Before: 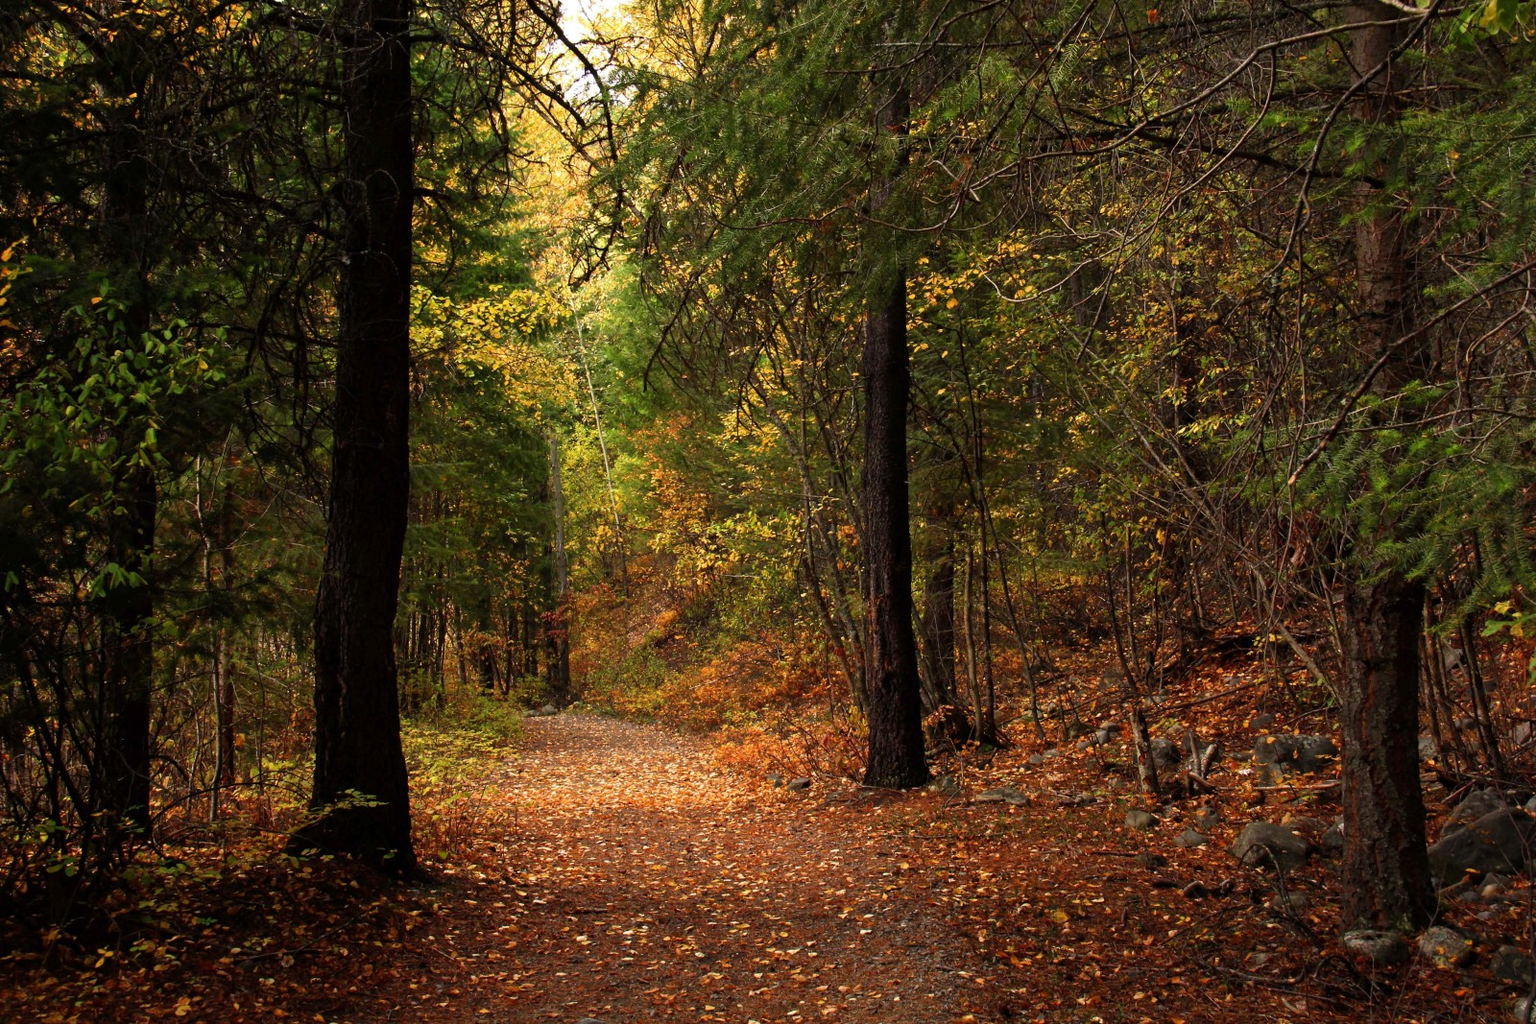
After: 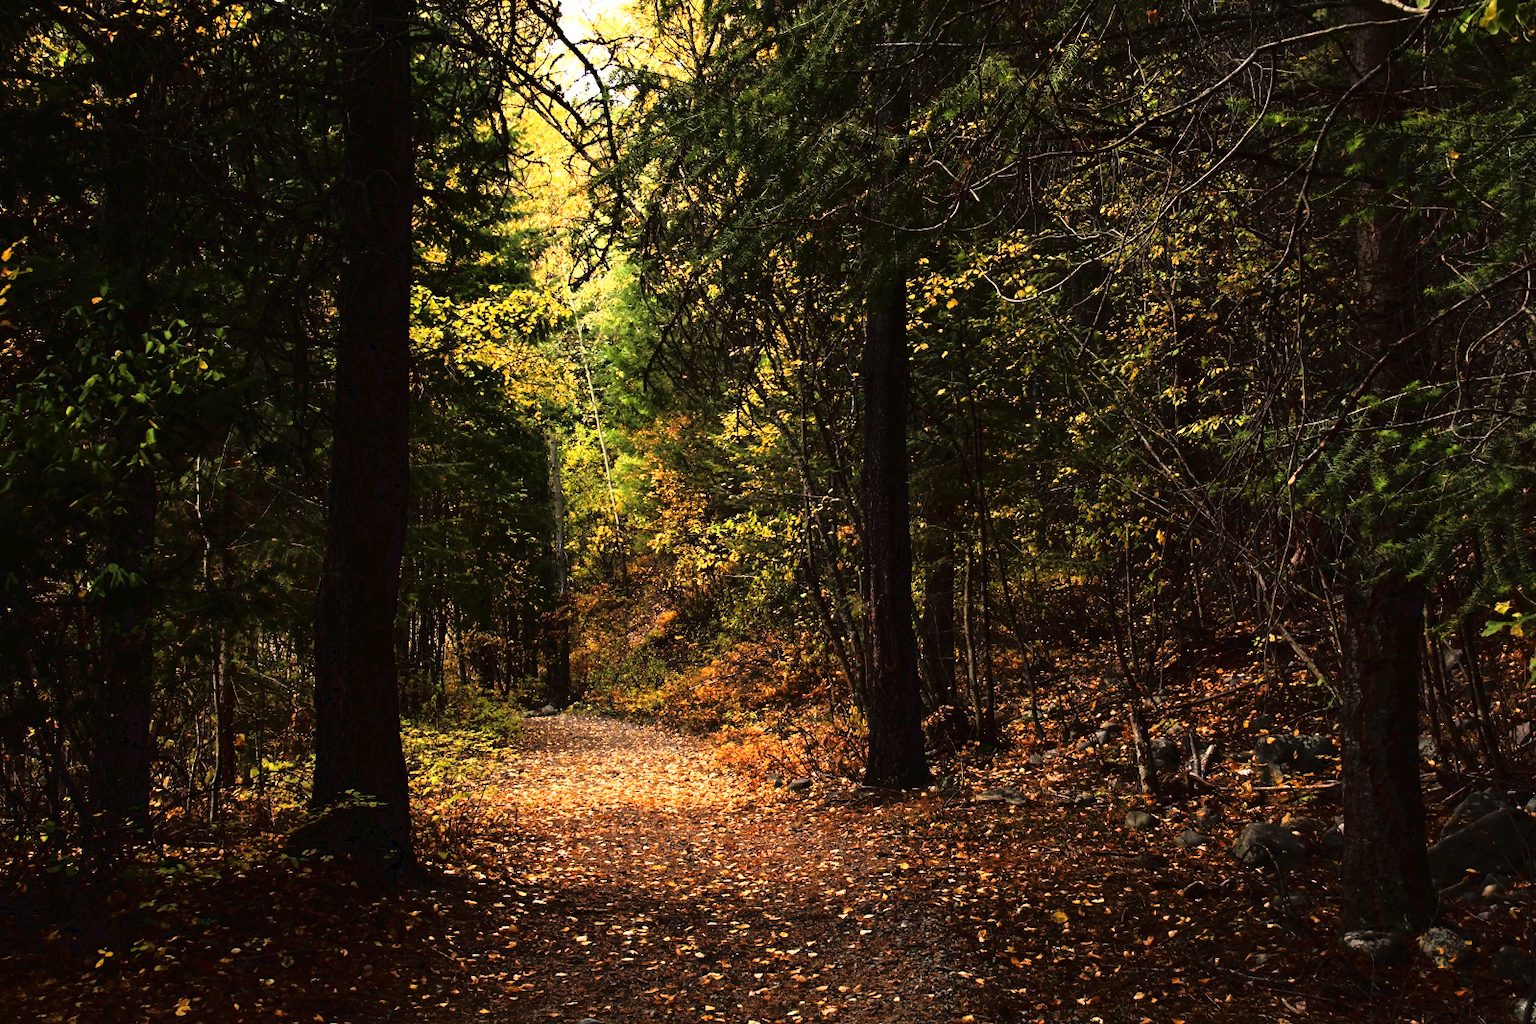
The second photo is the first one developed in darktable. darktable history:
tone curve: curves: ch0 [(0, 0) (0.003, 0.03) (0.011, 0.022) (0.025, 0.018) (0.044, 0.031) (0.069, 0.035) (0.1, 0.04) (0.136, 0.046) (0.177, 0.063) (0.224, 0.087) (0.277, 0.15) (0.335, 0.252) (0.399, 0.354) (0.468, 0.475) (0.543, 0.602) (0.623, 0.73) (0.709, 0.856) (0.801, 0.945) (0.898, 0.987) (1, 1)], color space Lab, linked channels, preserve colors none
